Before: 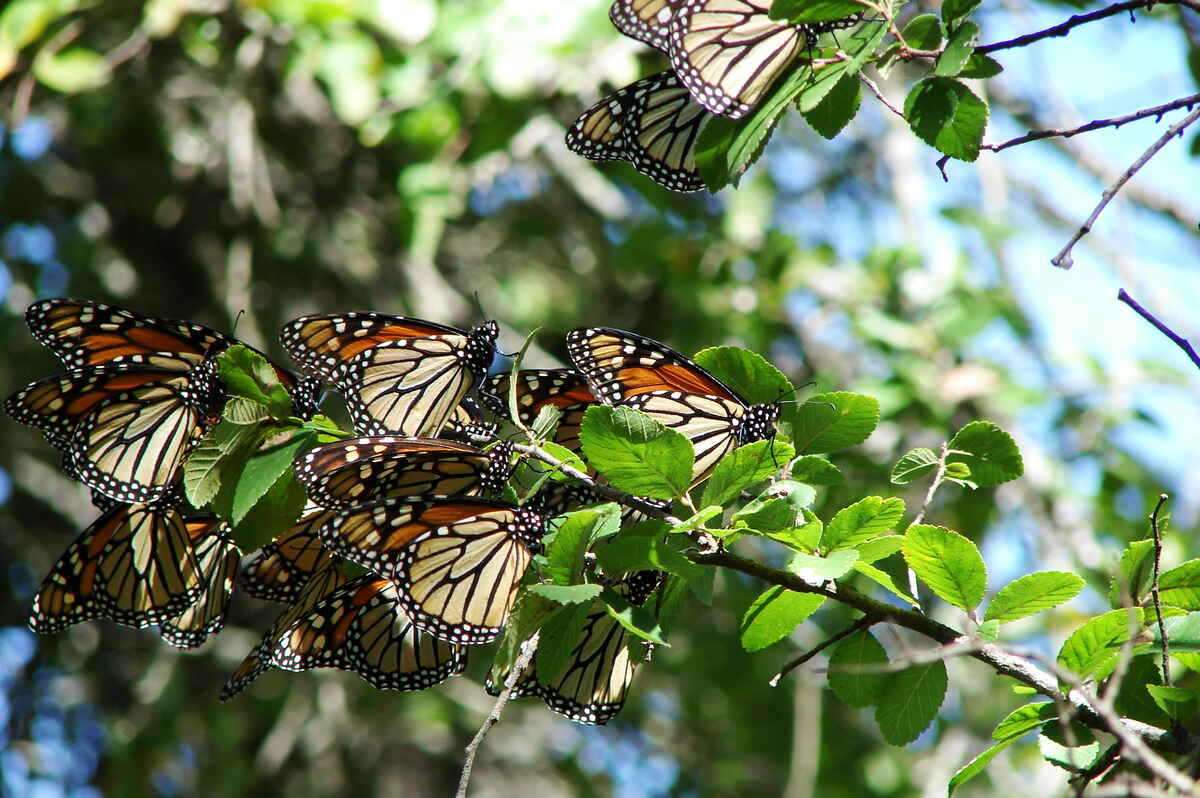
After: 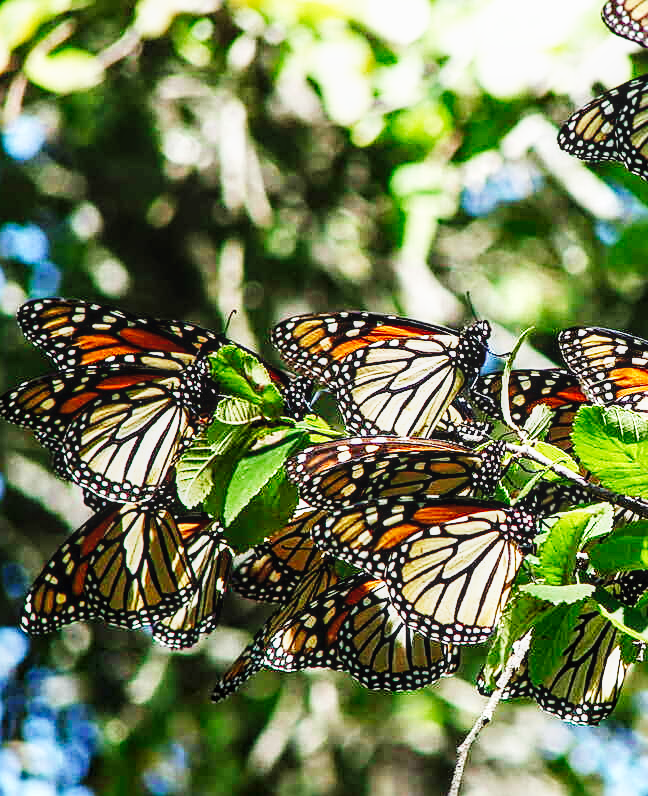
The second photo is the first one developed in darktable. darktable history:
base curve: curves: ch0 [(0, 0.003) (0.001, 0.002) (0.006, 0.004) (0.02, 0.022) (0.048, 0.086) (0.094, 0.234) (0.162, 0.431) (0.258, 0.629) (0.385, 0.8) (0.548, 0.918) (0.751, 0.988) (1, 1)], preserve colors none
crop: left 0.7%, right 45.227%, bottom 0.08%
local contrast: on, module defaults
sharpen: on, module defaults
